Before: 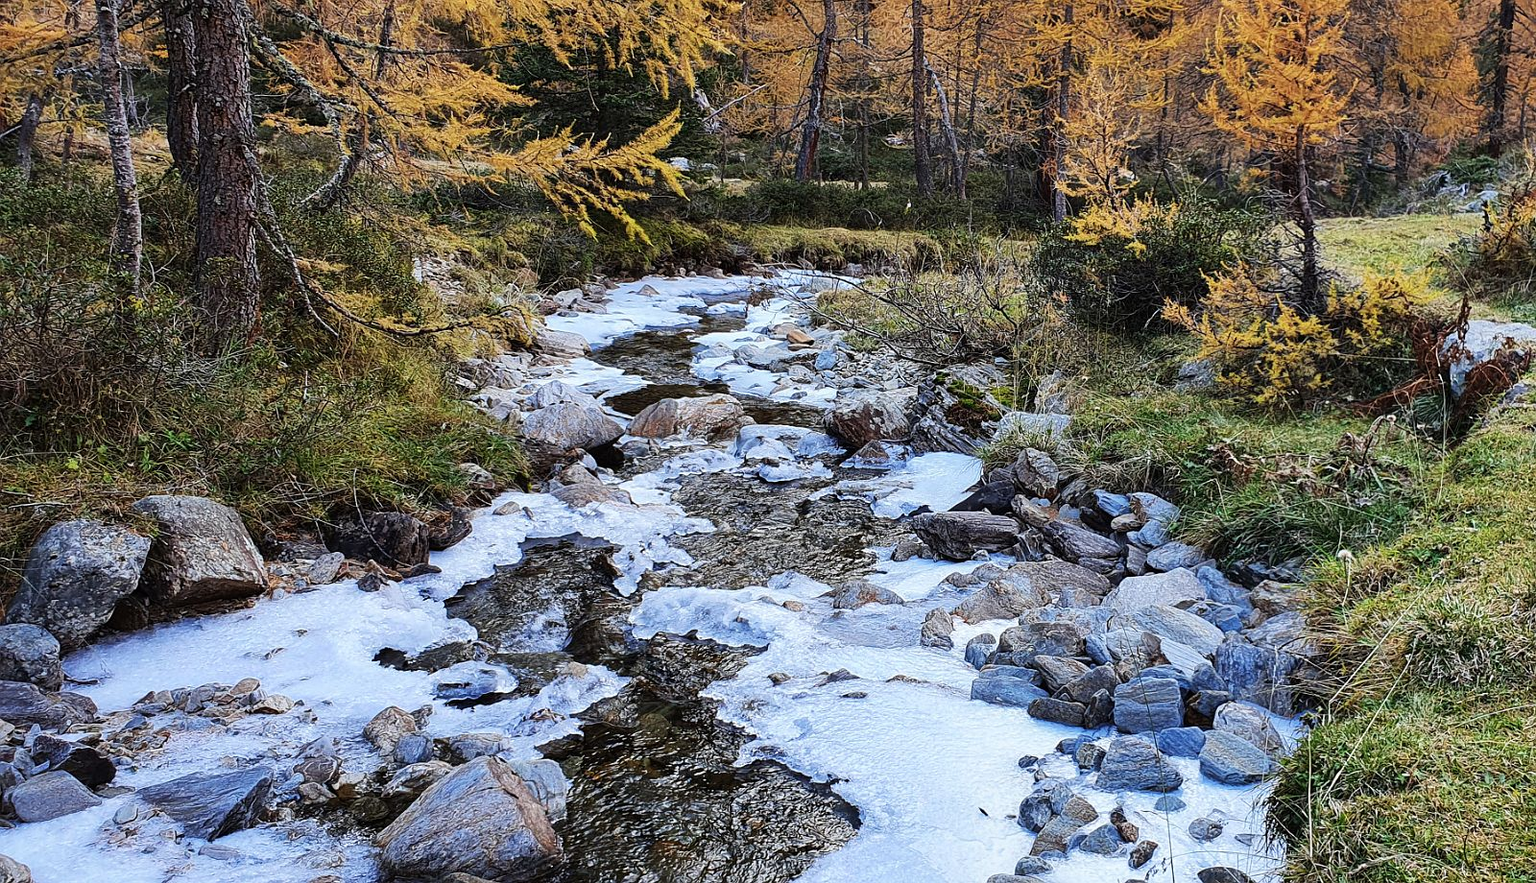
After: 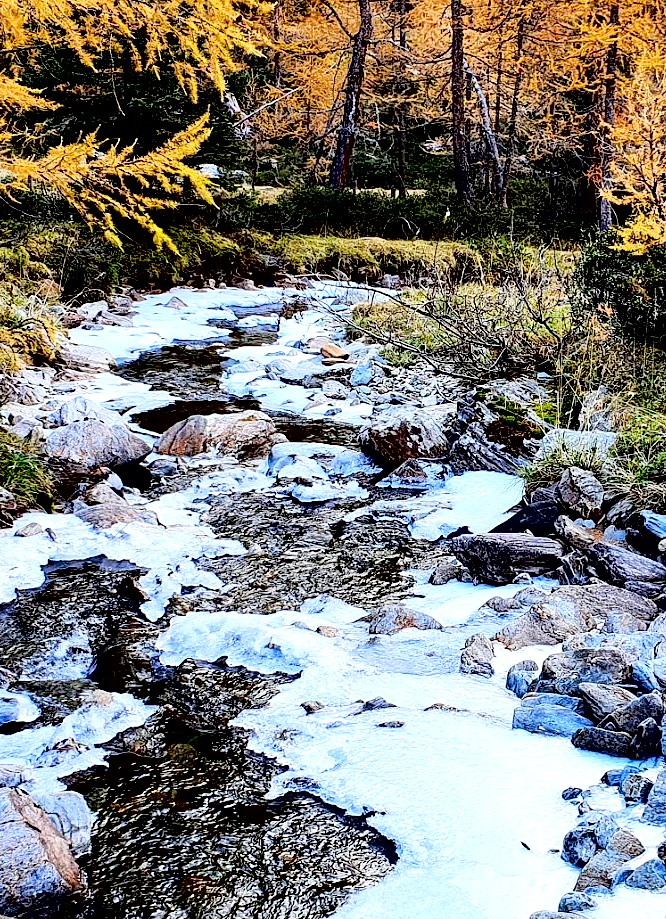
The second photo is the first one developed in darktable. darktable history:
crop: left 31.229%, right 27.105%
exposure: black level correction 0.04, exposure 0.5 EV, compensate highlight preservation false
tone curve: curves: ch0 [(0, 0) (0.004, 0.001) (0.133, 0.112) (0.325, 0.362) (0.832, 0.893) (1, 1)], color space Lab, linked channels, preserve colors none
